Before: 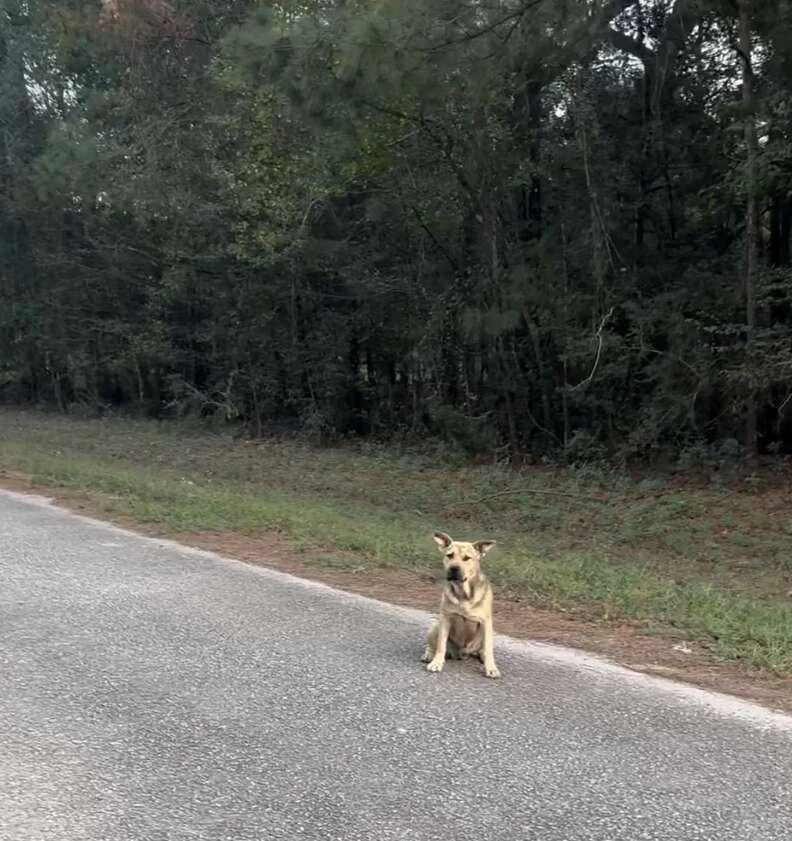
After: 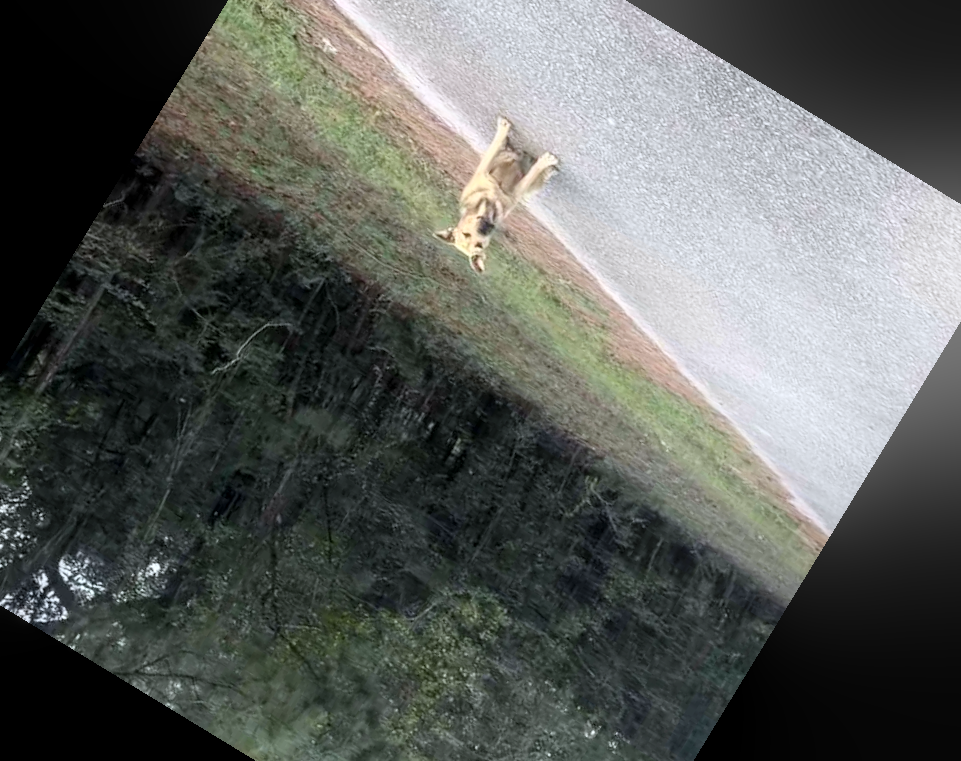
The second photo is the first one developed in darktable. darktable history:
bloom: on, module defaults
white balance: red 0.98, blue 1.034
local contrast: on, module defaults
contrast brightness saturation: contrast 0.2, brightness 0.16, saturation 0.22
crop and rotate: angle 148.68°, left 9.111%, top 15.603%, right 4.588%, bottom 17.041%
